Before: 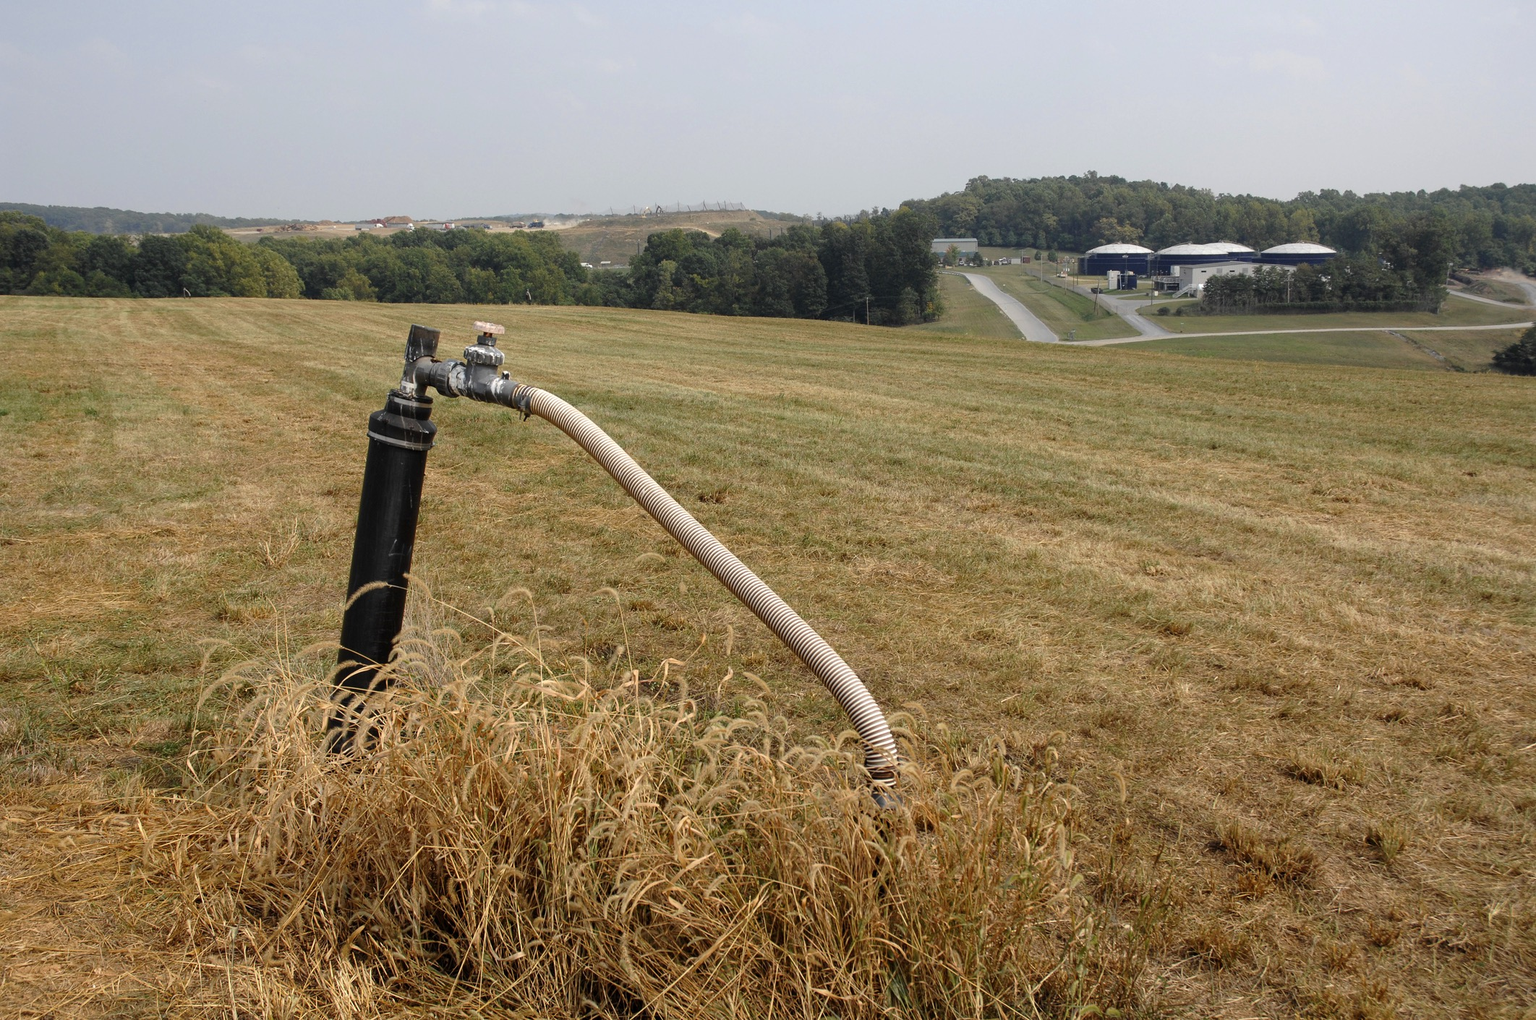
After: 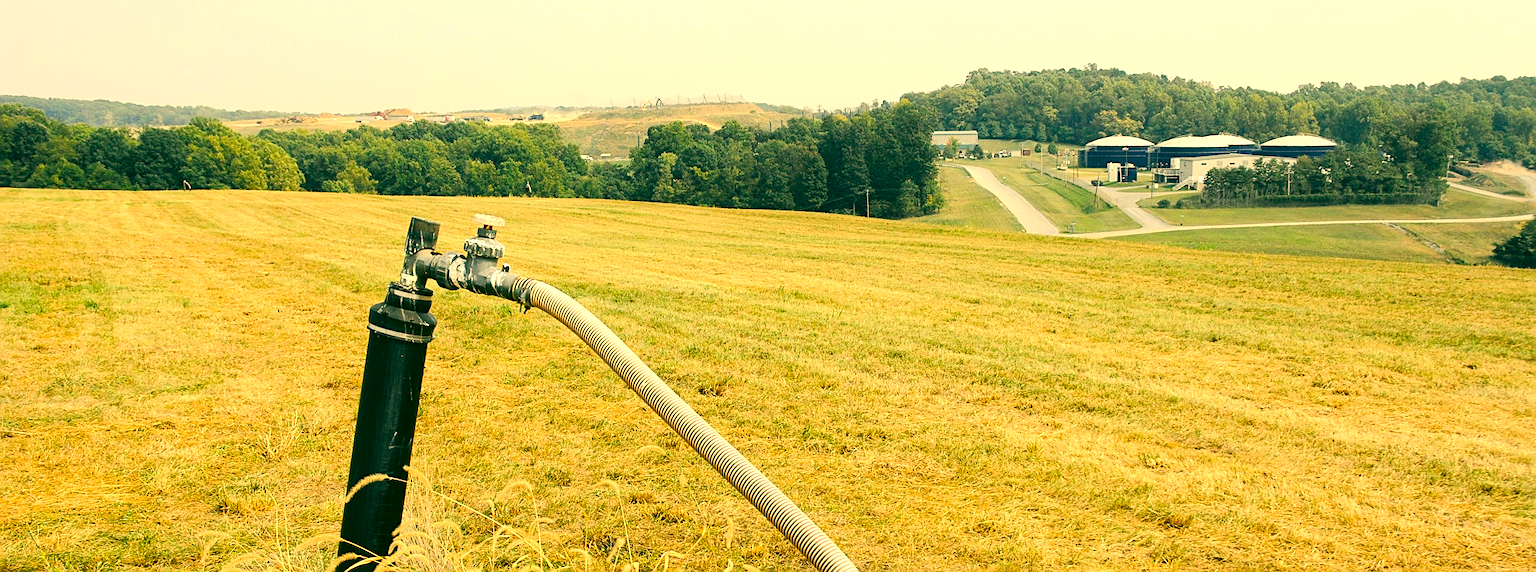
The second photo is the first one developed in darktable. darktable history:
tone curve: curves: ch0 [(0, 0.013) (0.104, 0.103) (0.258, 0.267) (0.448, 0.487) (0.709, 0.794) (0.895, 0.915) (0.994, 0.971)]; ch1 [(0, 0) (0.335, 0.298) (0.446, 0.413) (0.488, 0.484) (0.515, 0.508) (0.584, 0.623) (0.635, 0.661) (1, 1)]; ch2 [(0, 0) (0.314, 0.306) (0.436, 0.447) (0.502, 0.503) (0.538, 0.541) (0.568, 0.603) (0.641, 0.635) (0.717, 0.701) (1, 1)], color space Lab, linked channels, preserve colors none
color correction: highlights a* 5.68, highlights b* 33.07, shadows a* -26.3, shadows b* 4.02
sharpen: on, module defaults
crop and rotate: top 10.618%, bottom 33.208%
exposure: black level correction 0, exposure 1 EV, compensate highlight preservation false
